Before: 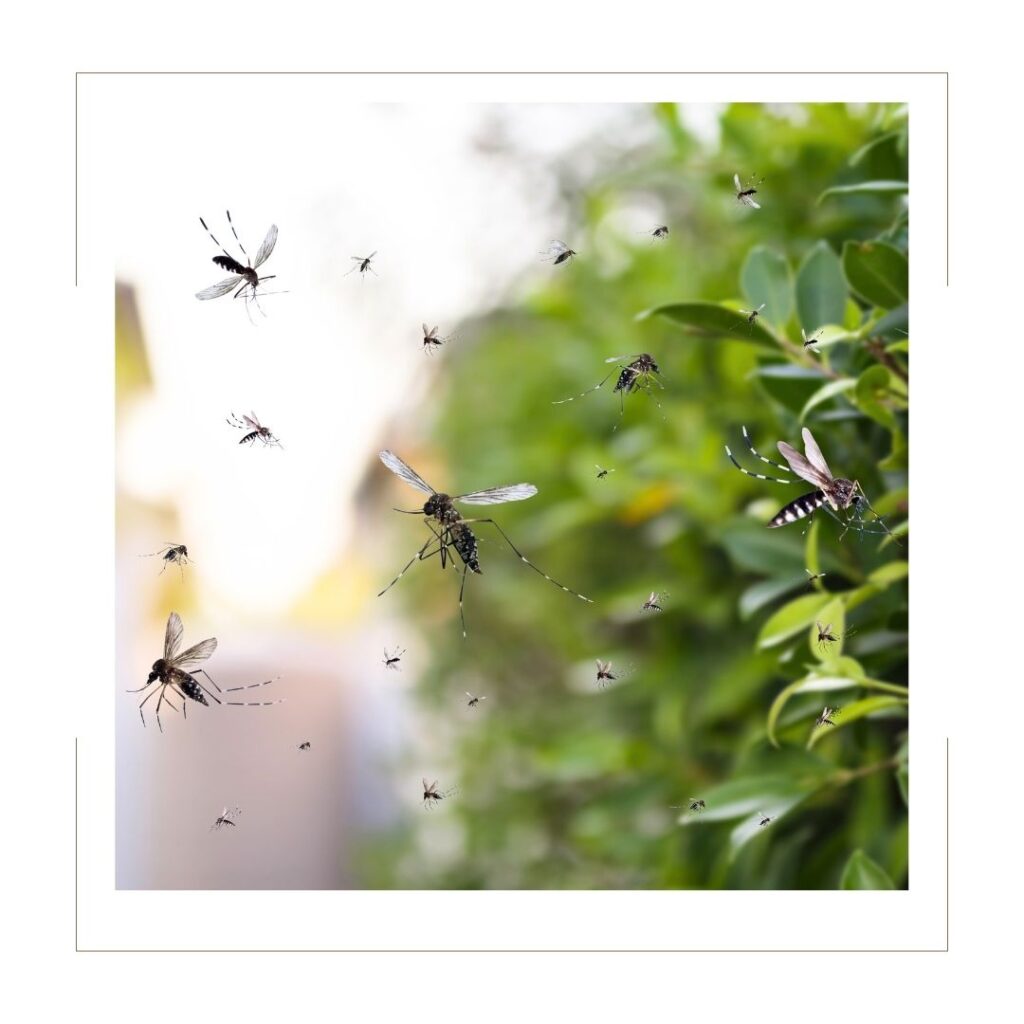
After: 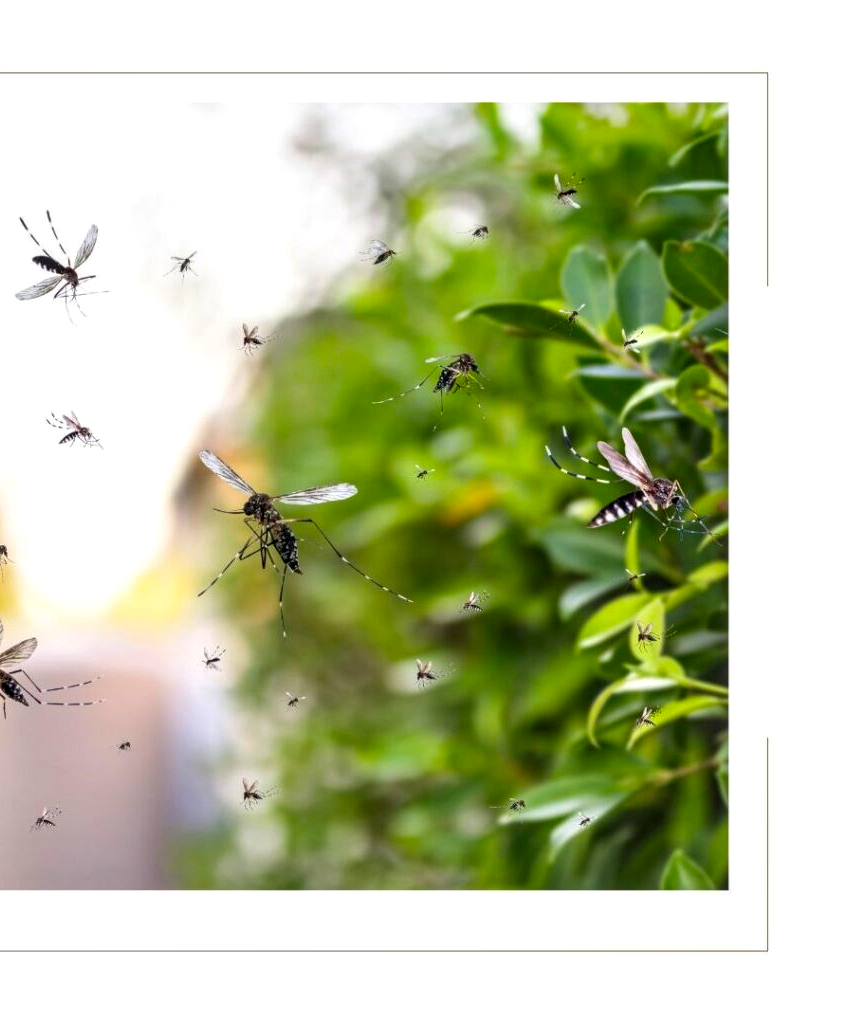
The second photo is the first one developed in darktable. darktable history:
crop: left 17.582%, bottom 0.031%
color correction: saturation 1.34
local contrast: highlights 61%, detail 143%, midtone range 0.428
